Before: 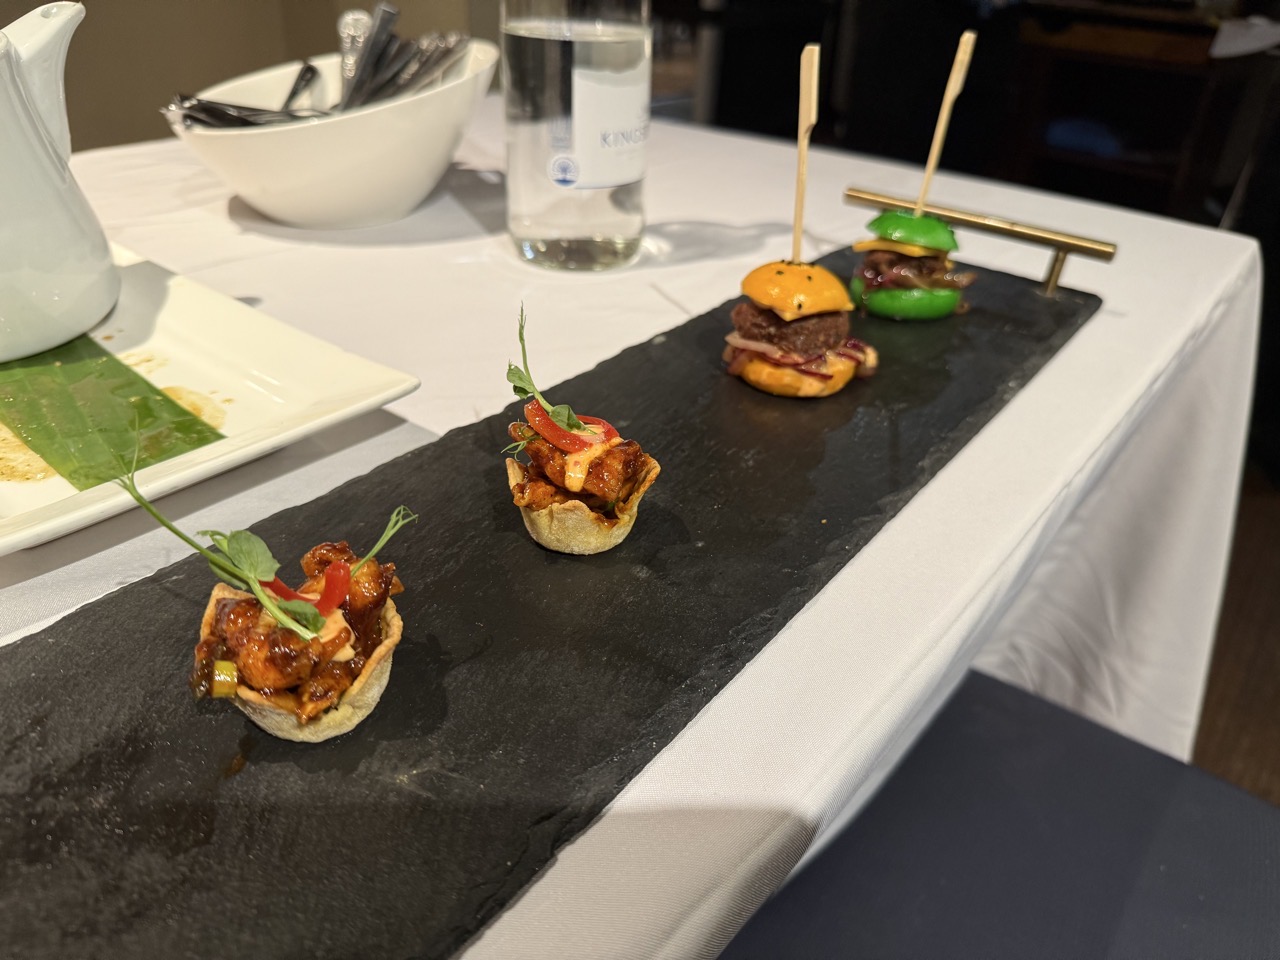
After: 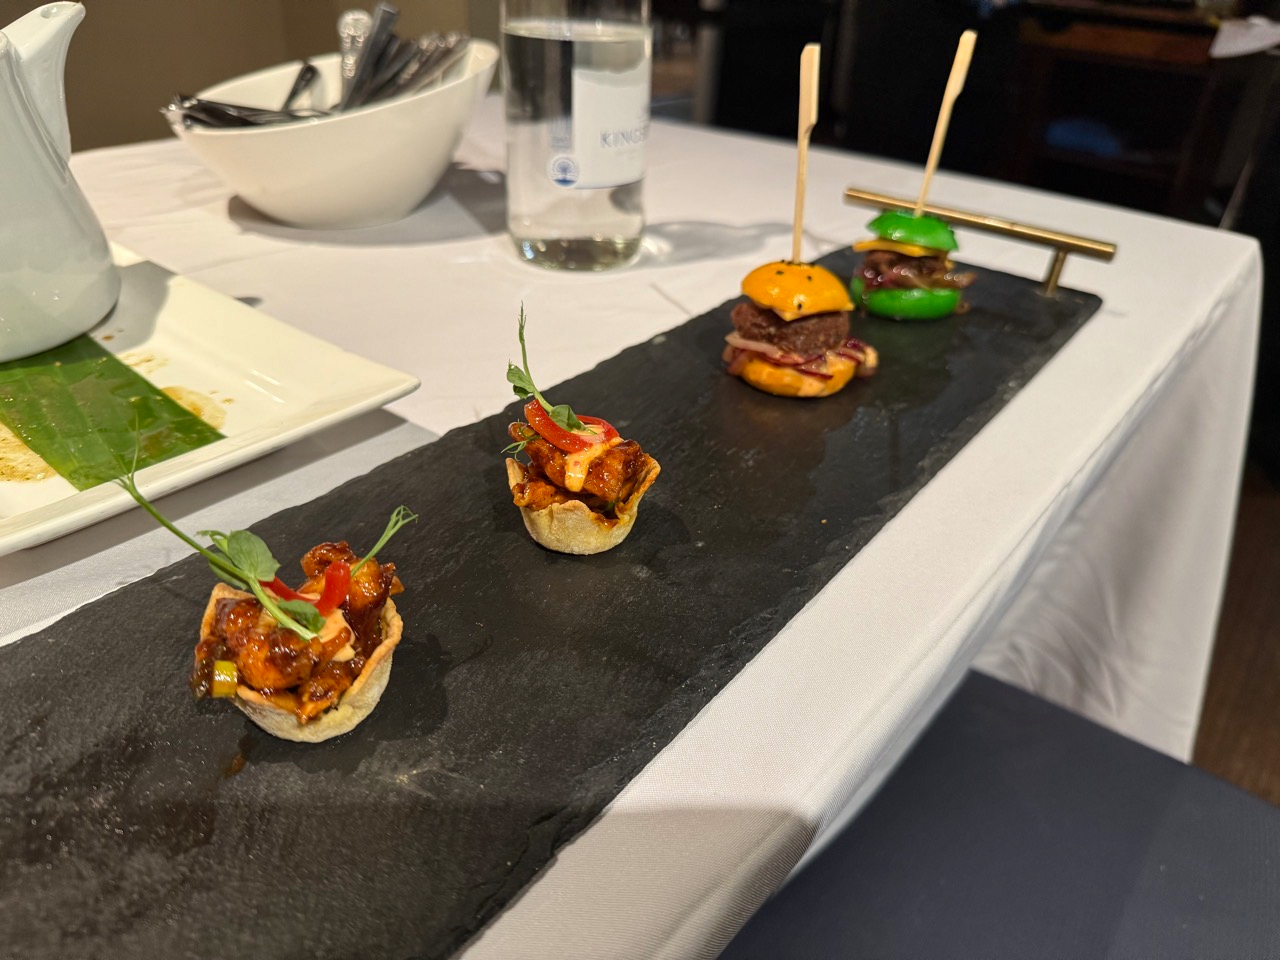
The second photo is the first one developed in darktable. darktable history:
shadows and highlights: soften with gaussian
base curve: curves: ch0 [(0, 0) (0.303, 0.277) (1, 1)]
